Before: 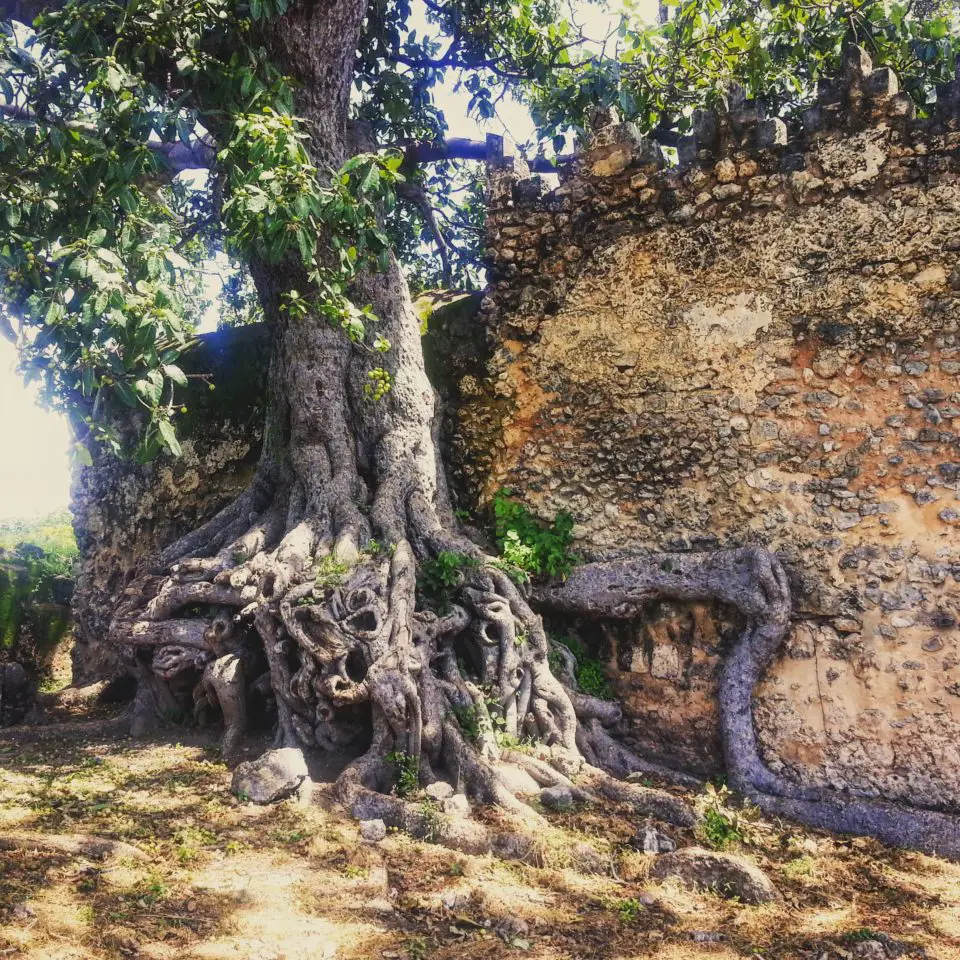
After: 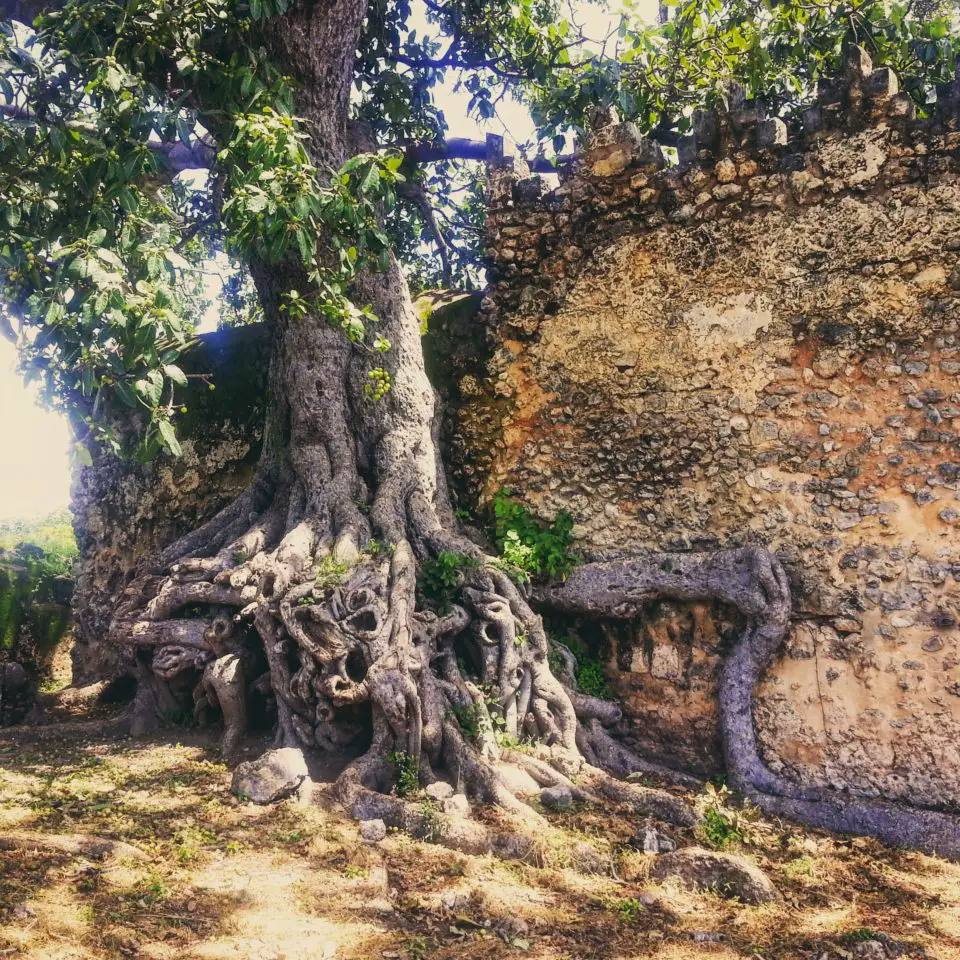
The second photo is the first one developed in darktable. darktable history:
color balance: lift [1, 0.998, 1.001, 1.002], gamma [1, 1.02, 1, 0.98], gain [1, 1.02, 1.003, 0.98]
